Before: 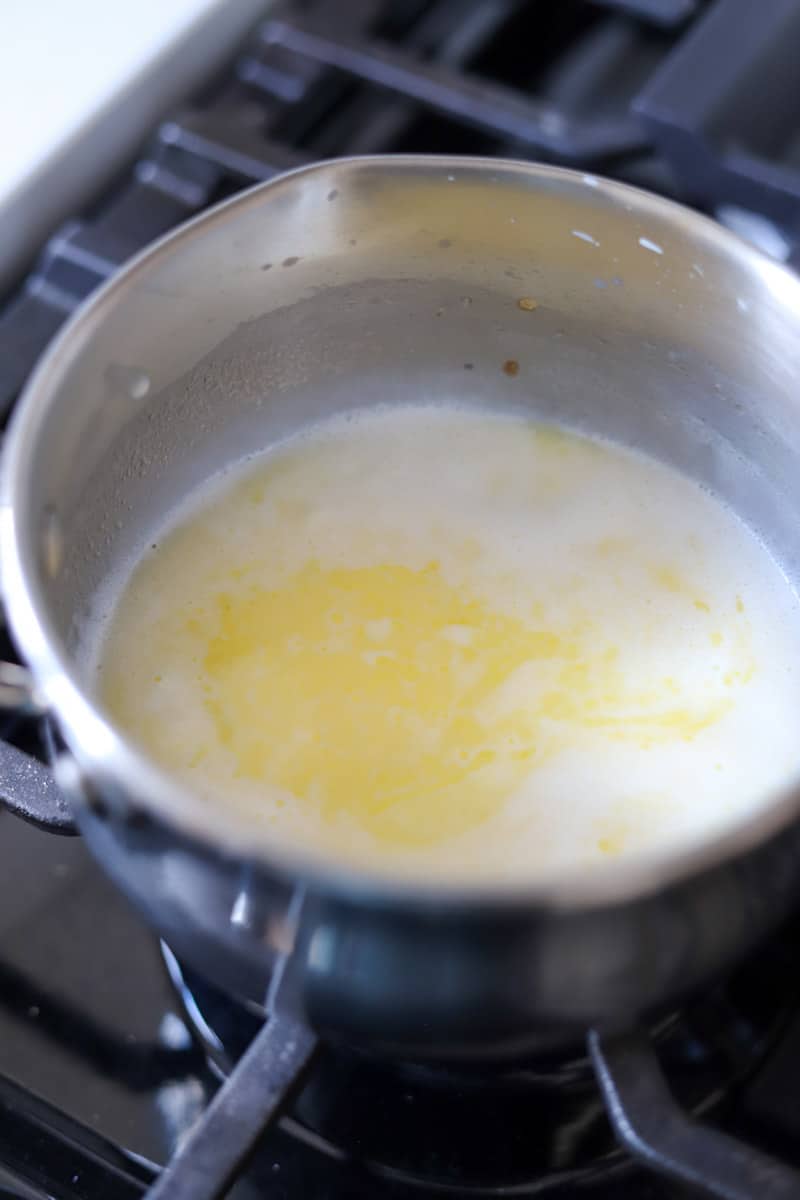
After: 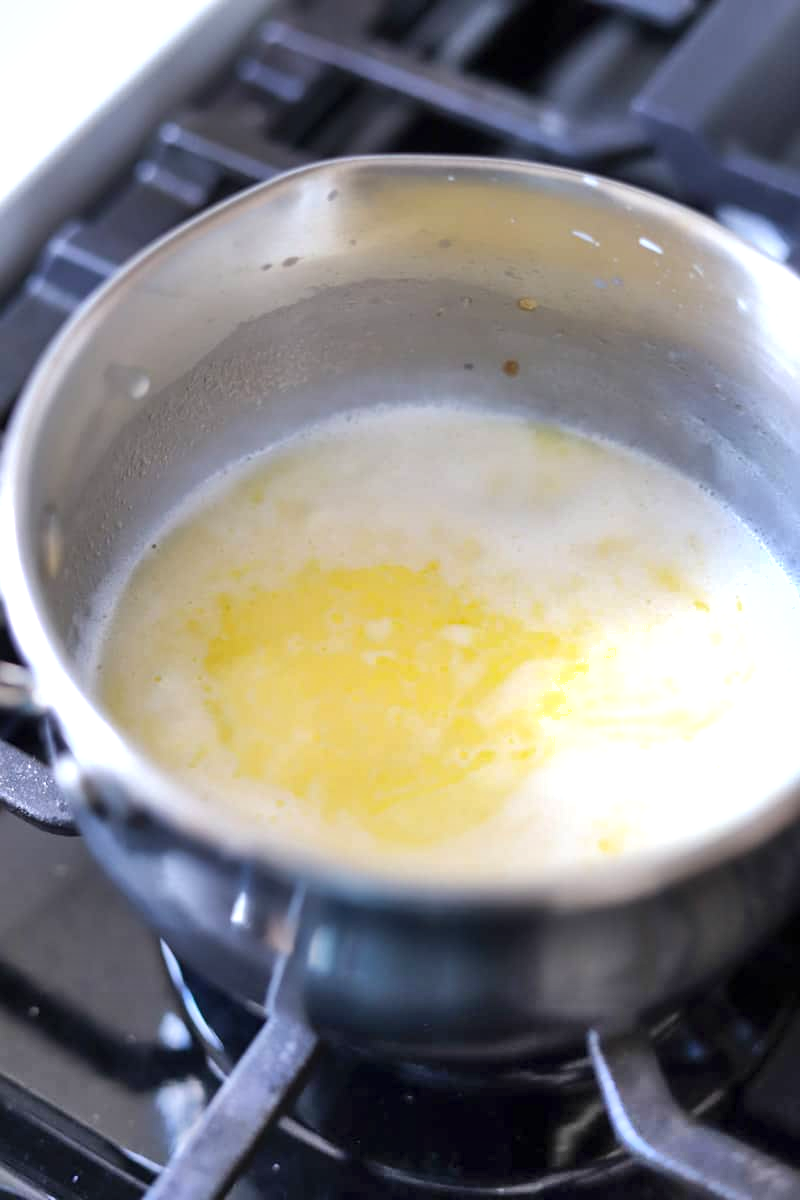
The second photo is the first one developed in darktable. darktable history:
exposure: exposure 0.556 EV, compensate highlight preservation false
shadows and highlights: shadows 60, soften with gaussian
